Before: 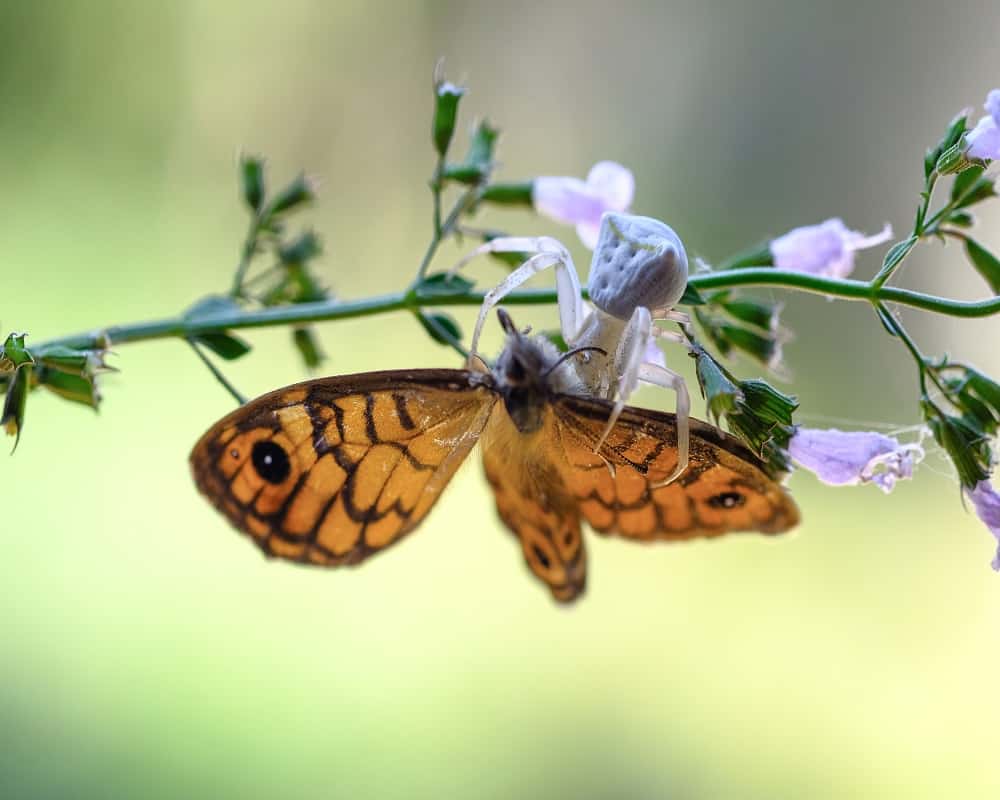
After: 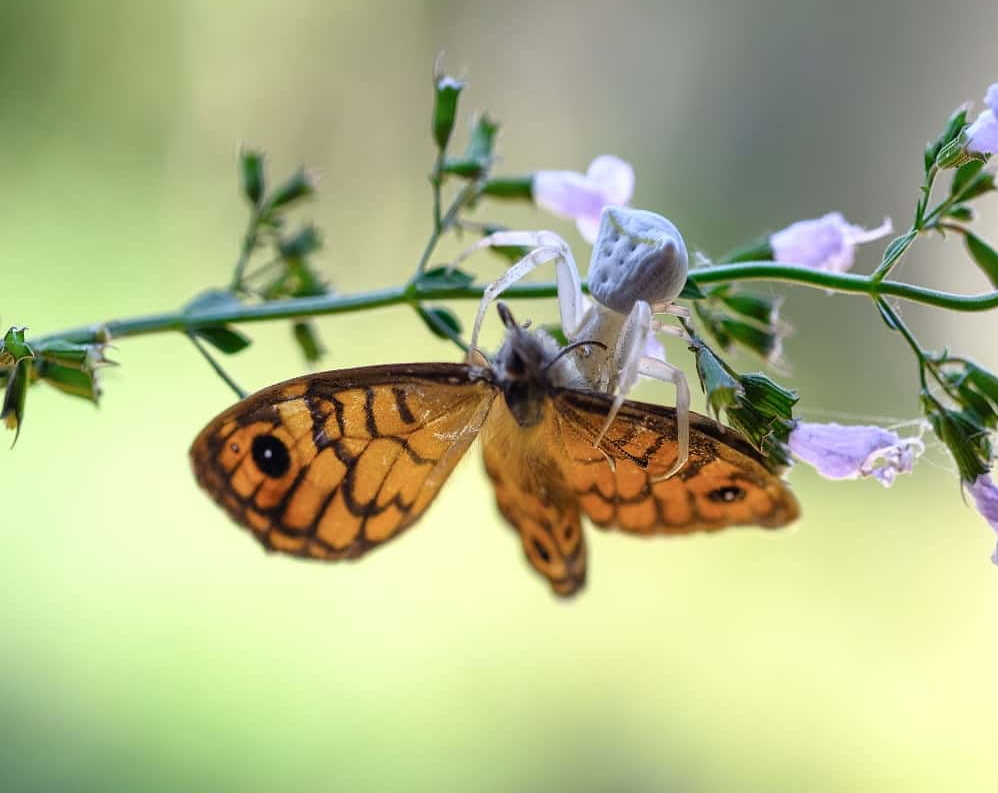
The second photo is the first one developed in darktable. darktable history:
crop: top 0.791%, right 0.114%
